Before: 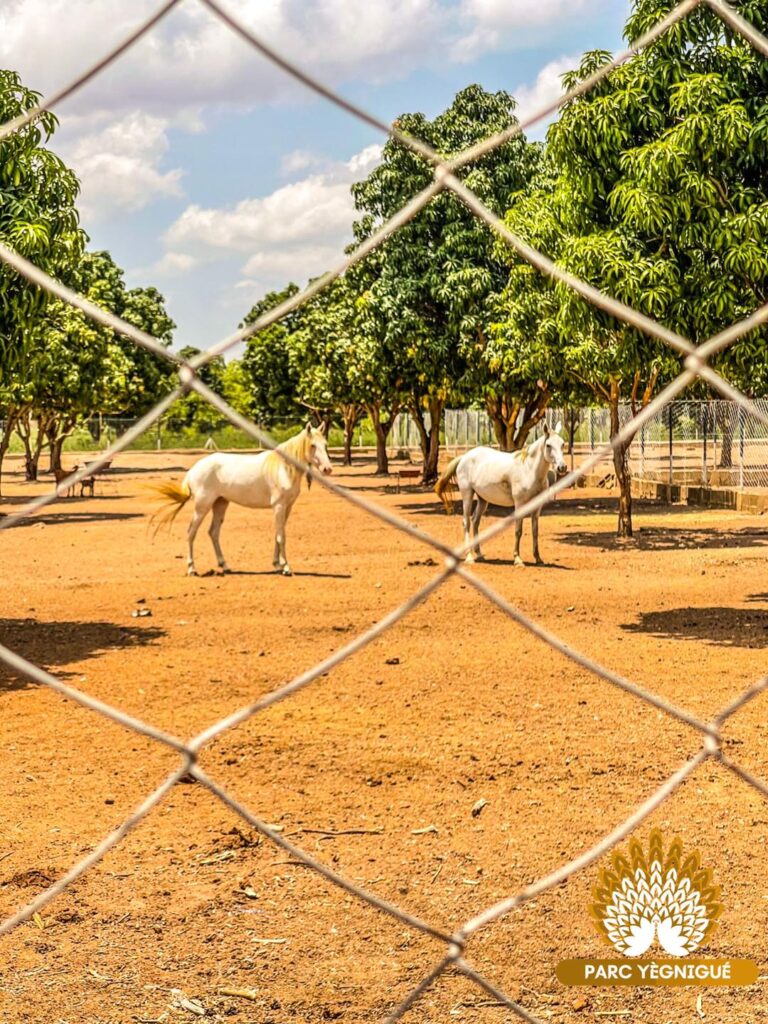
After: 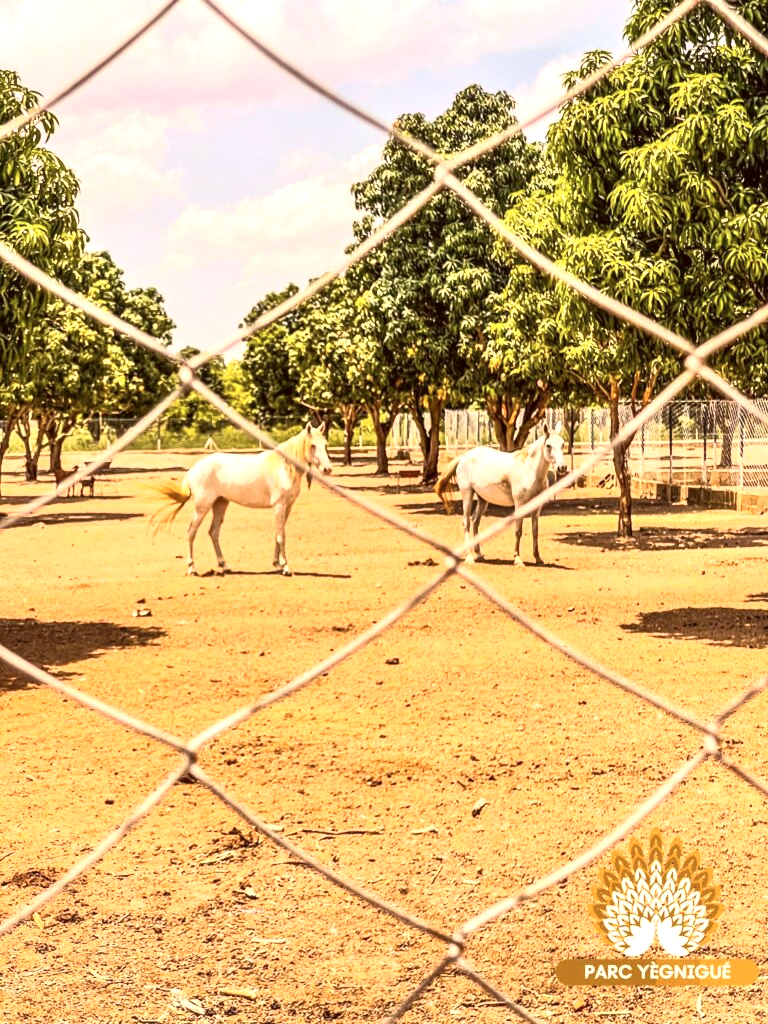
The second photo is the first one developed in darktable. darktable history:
base curve: curves: ch0 [(0, 0) (0.257, 0.25) (0.482, 0.586) (0.757, 0.871) (1, 1)]
color correction: highlights a* 10.21, highlights b* 9.79, shadows a* 8.61, shadows b* 7.88, saturation 0.8
exposure: black level correction 0, exposure 0.5 EV, compensate exposure bias true, compensate highlight preservation false
